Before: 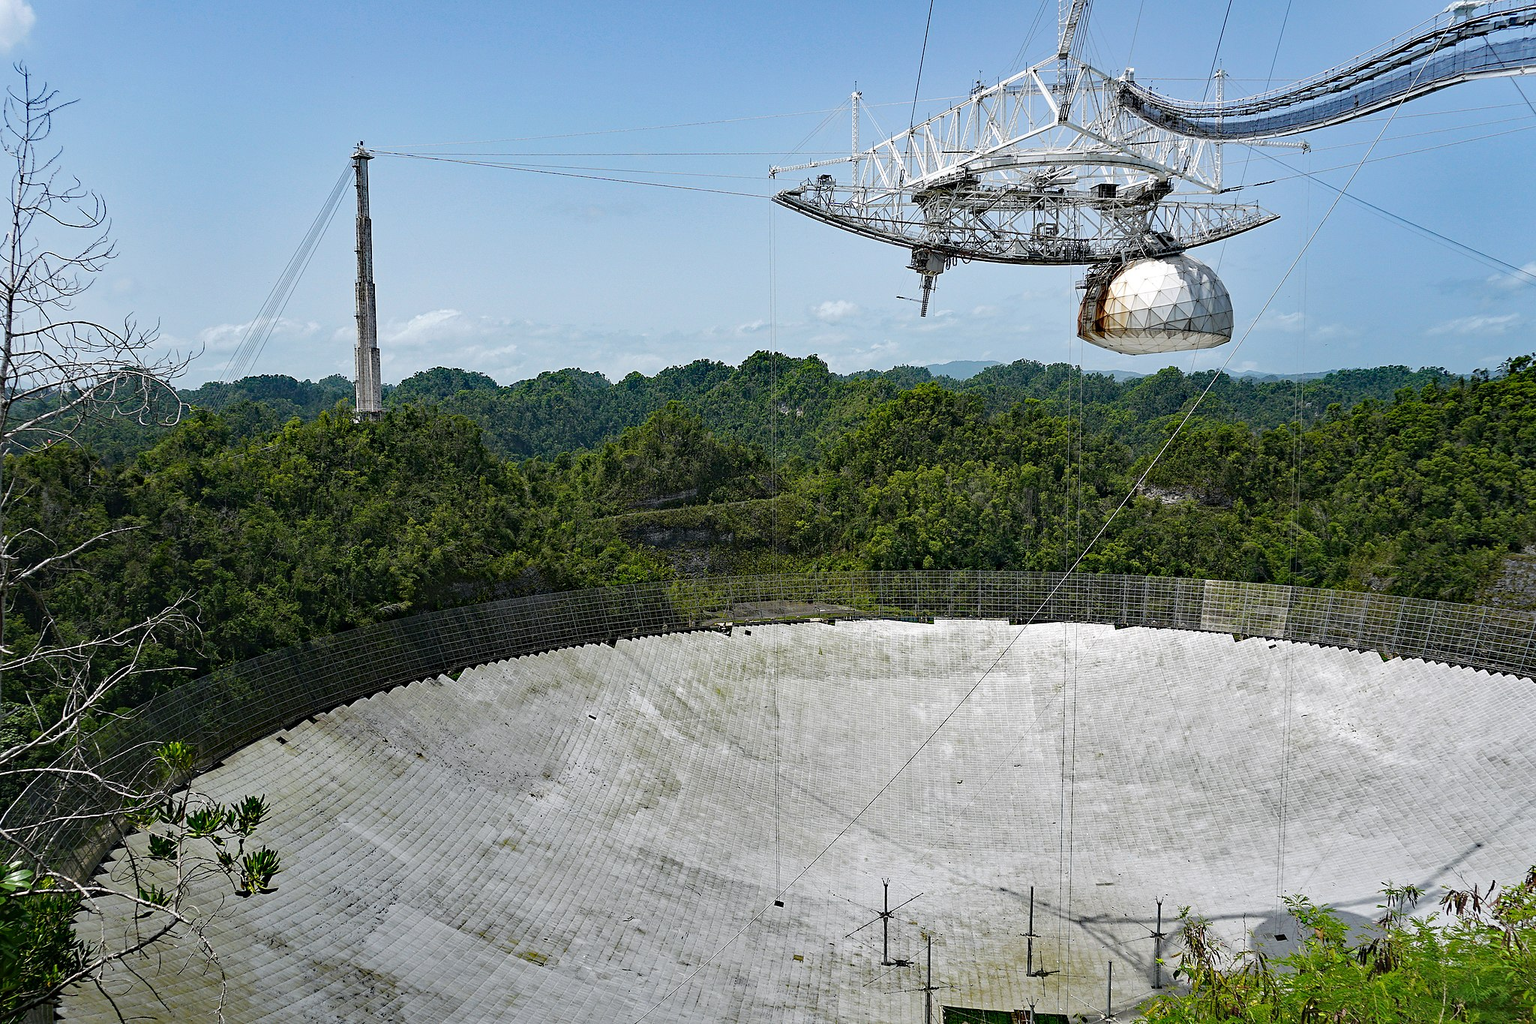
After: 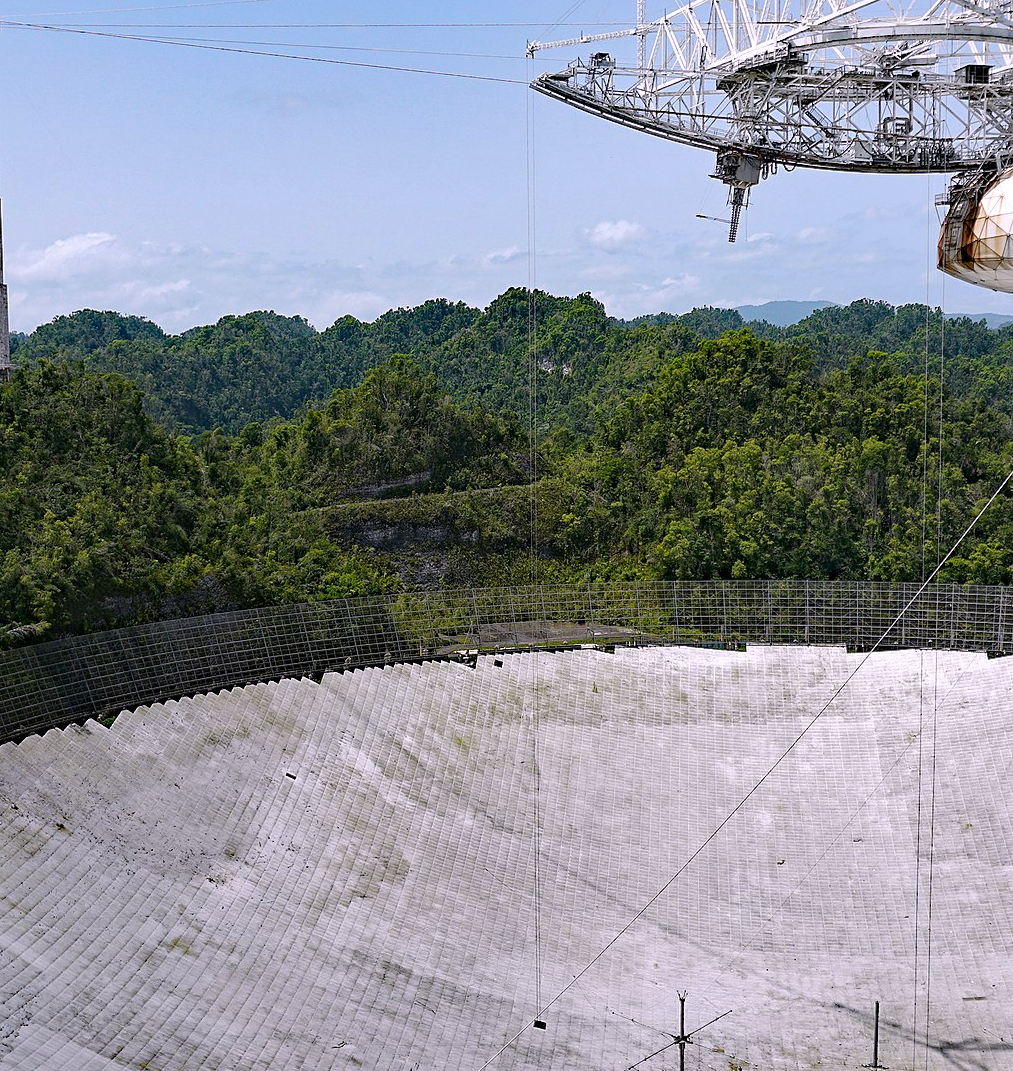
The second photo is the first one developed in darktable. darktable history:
crop and rotate: angle 0.02°, left 24.353%, top 13.219%, right 26.156%, bottom 8.224%
white balance: red 1.05, blue 1.072
